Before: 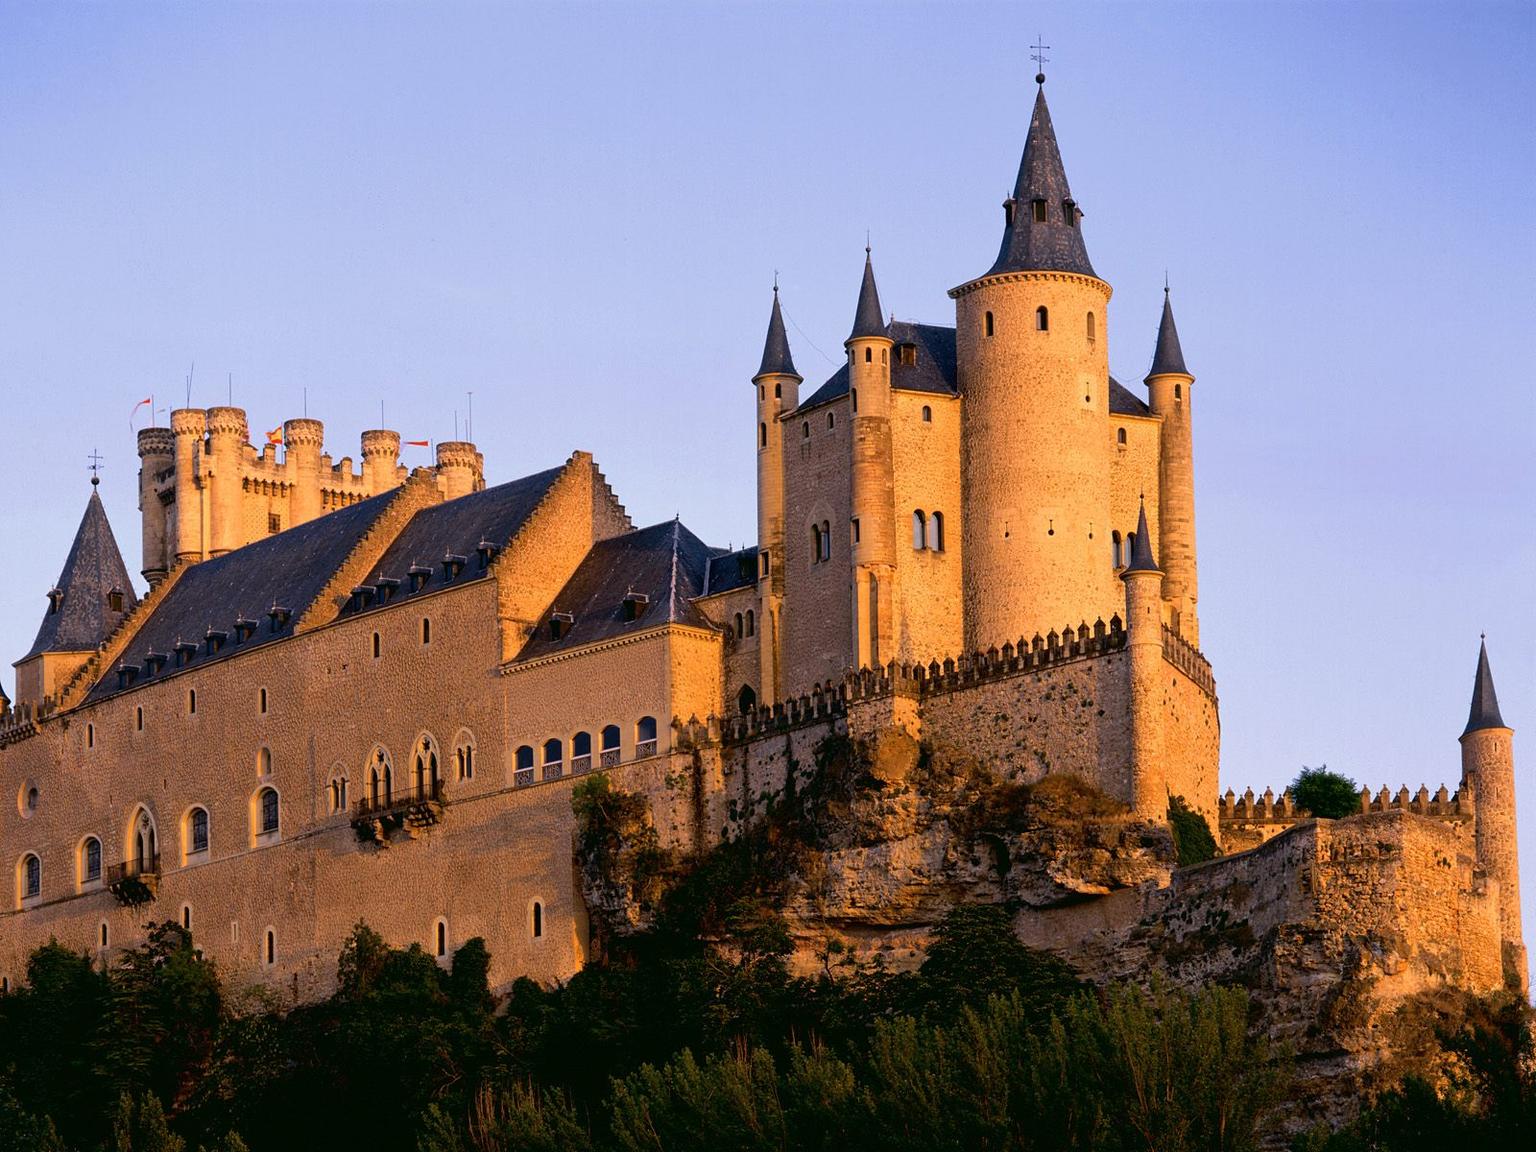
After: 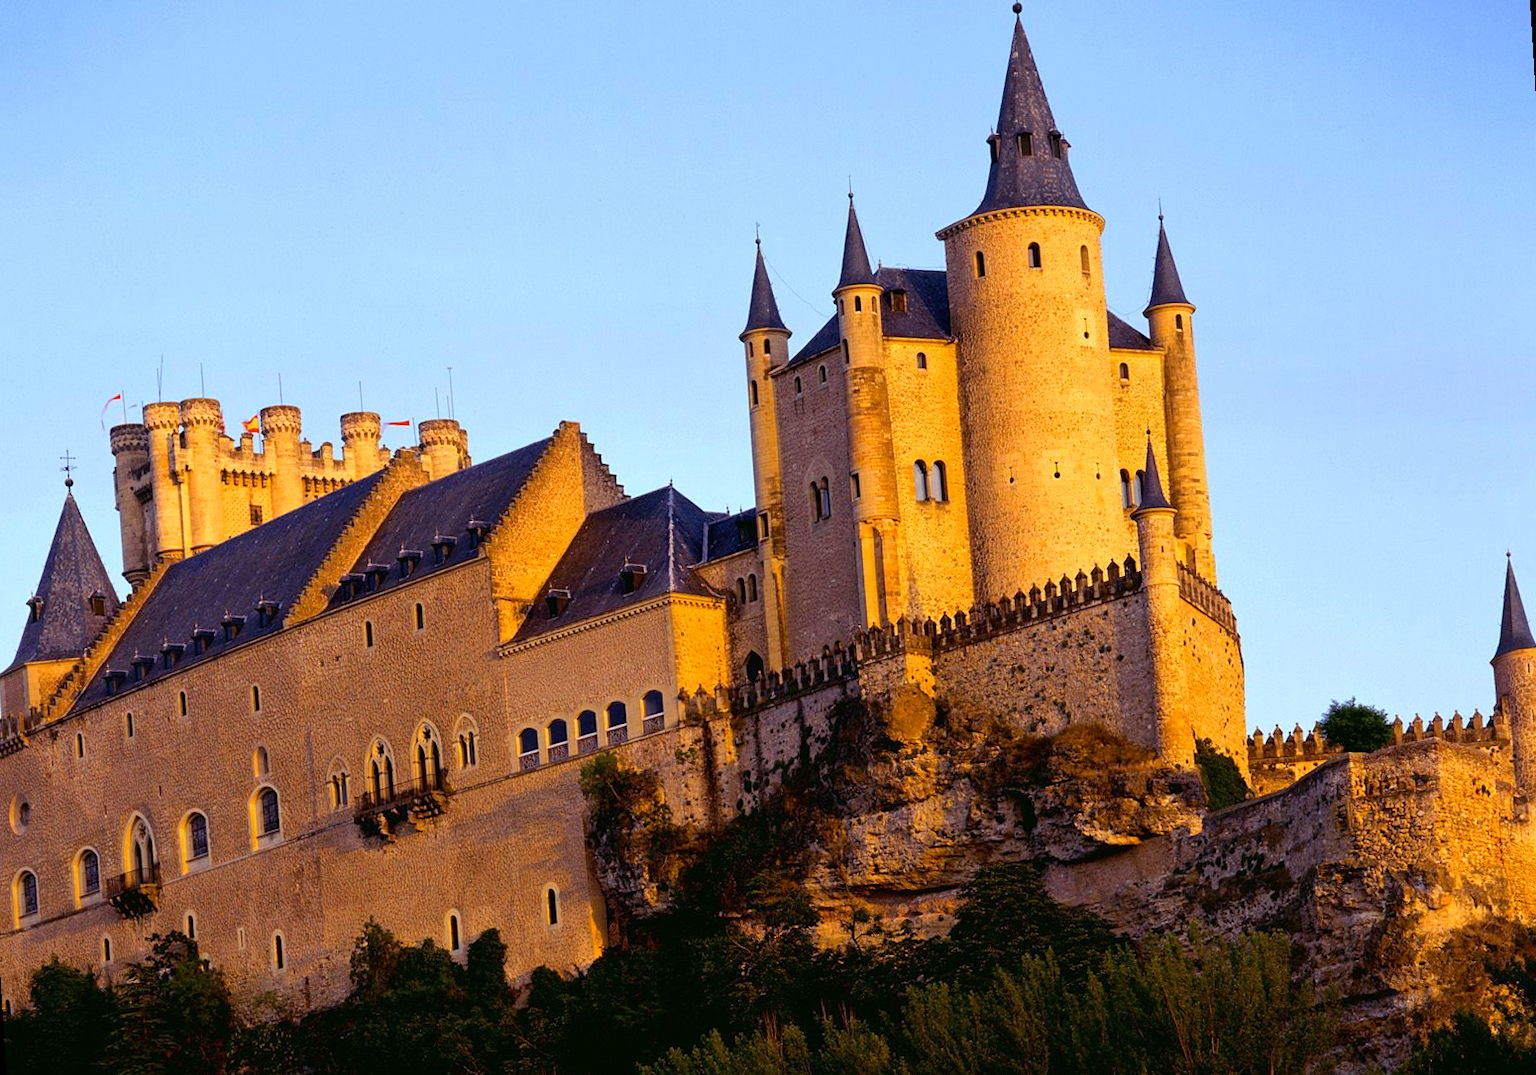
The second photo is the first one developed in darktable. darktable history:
rotate and perspective: rotation -3.52°, crop left 0.036, crop right 0.964, crop top 0.081, crop bottom 0.919
color balance rgb: shadows lift › luminance 0.49%, shadows lift › chroma 6.83%, shadows lift › hue 300.29°, power › hue 208.98°, highlights gain › luminance 20.24%, highlights gain › chroma 2.73%, highlights gain › hue 173.85°, perceptual saturation grading › global saturation 18.05%
